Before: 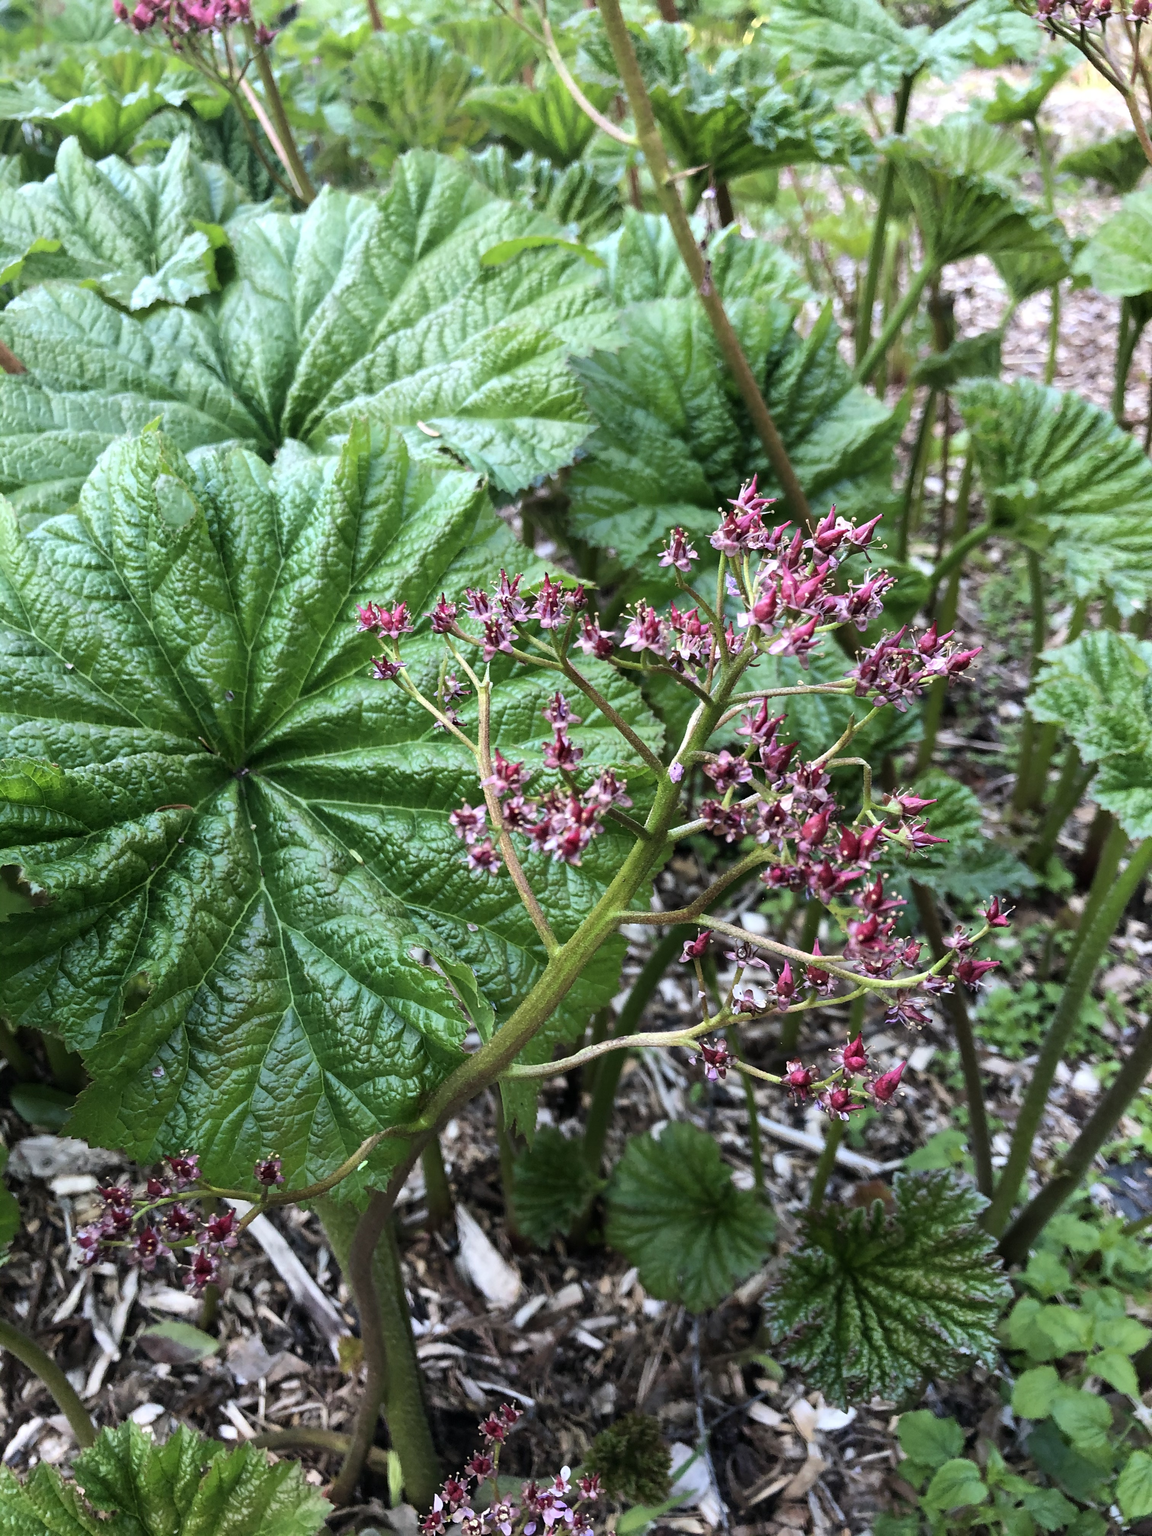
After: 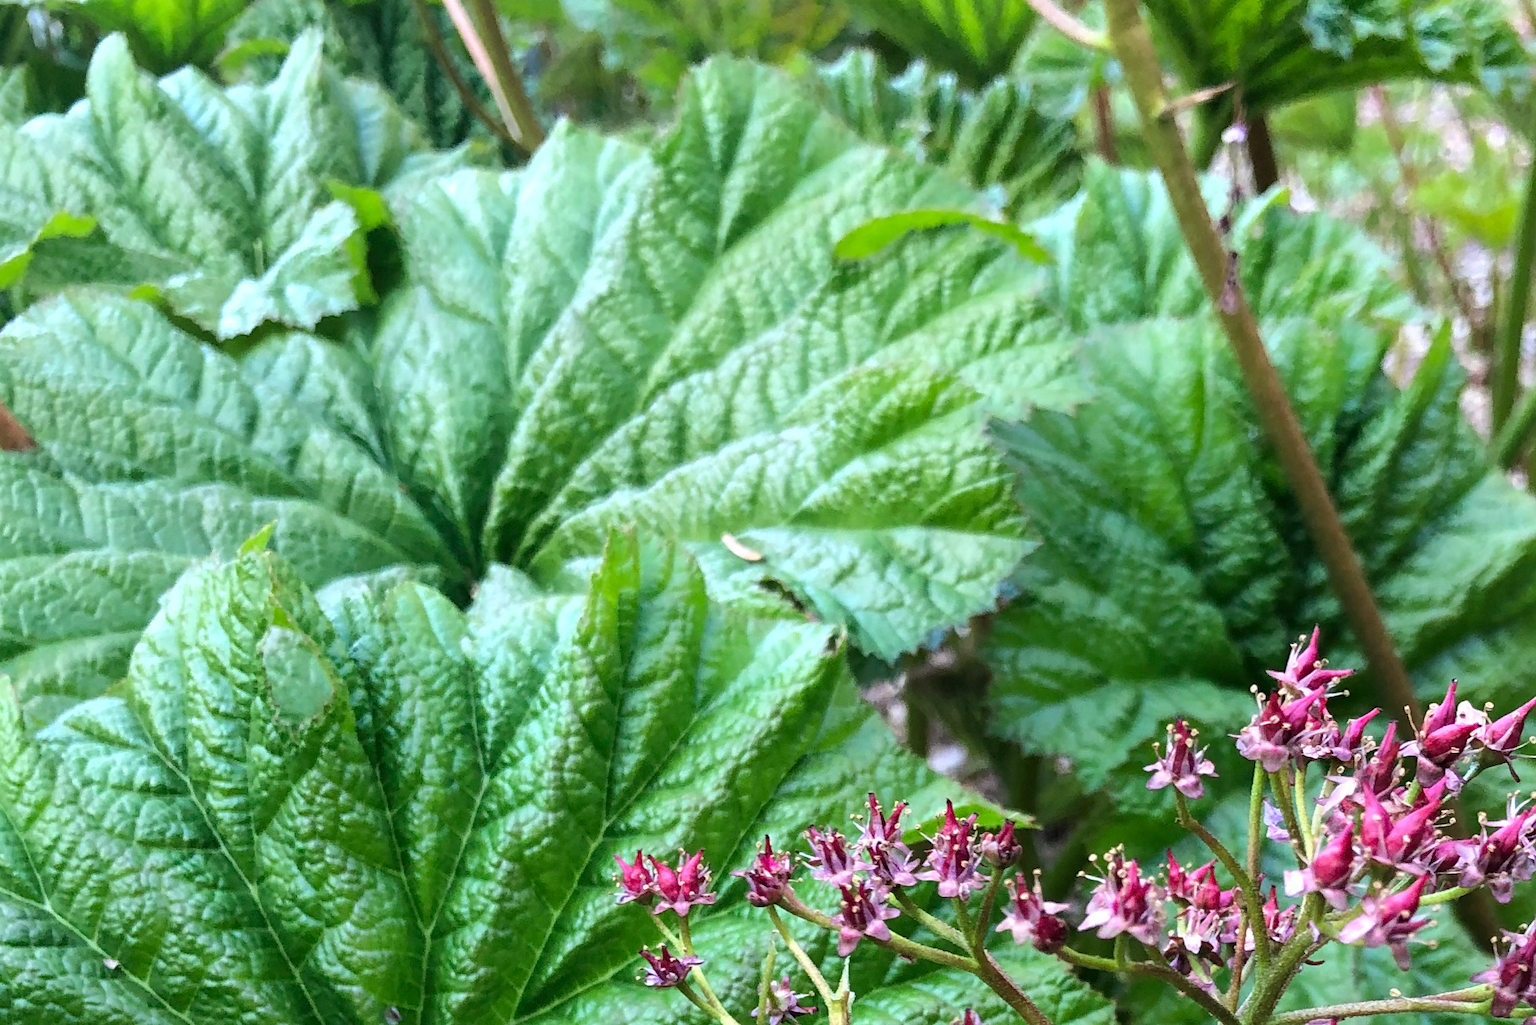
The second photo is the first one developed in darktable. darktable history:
crop: left 0.538%, top 7.651%, right 23.52%, bottom 54.326%
contrast brightness saturation: saturation 0.105
